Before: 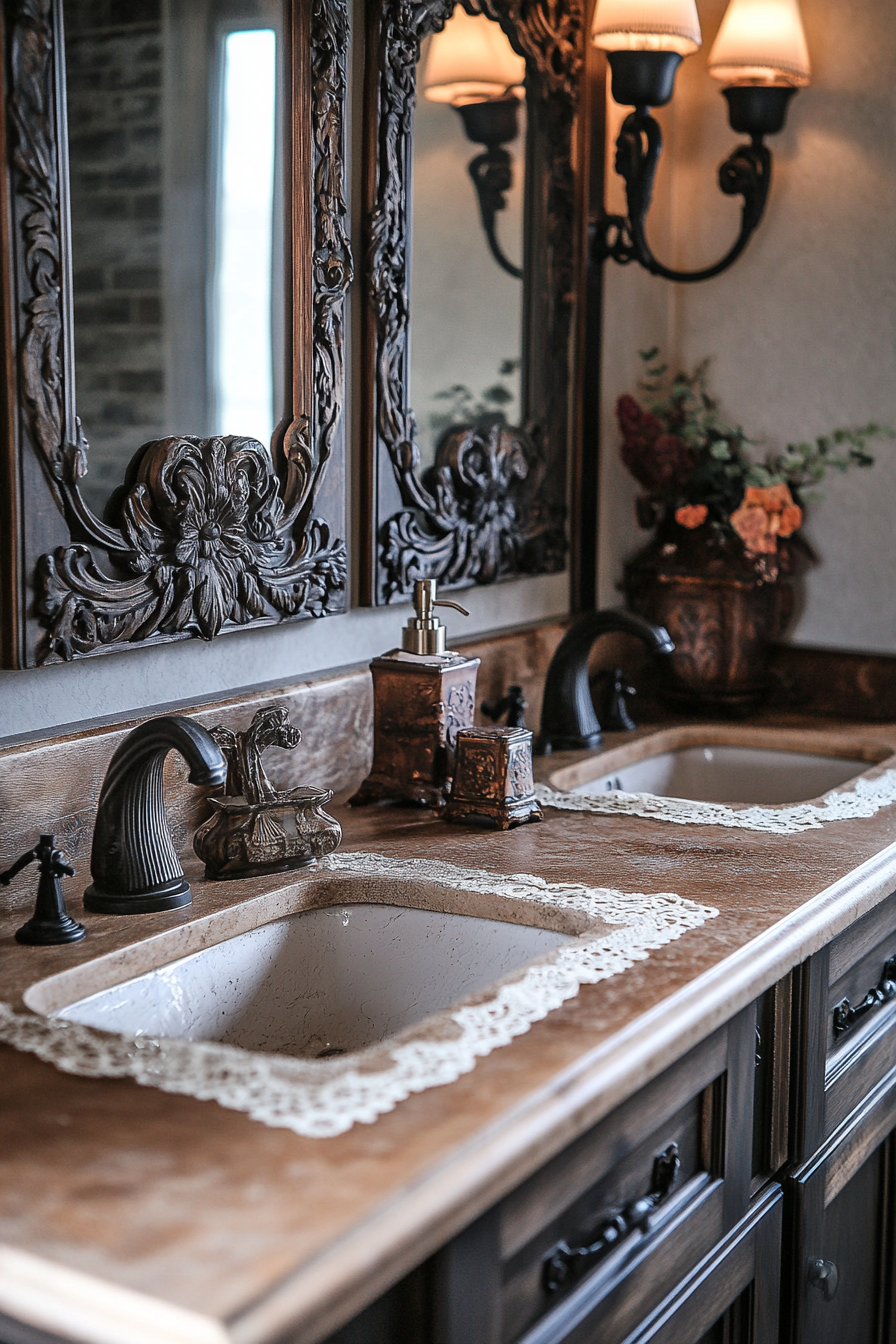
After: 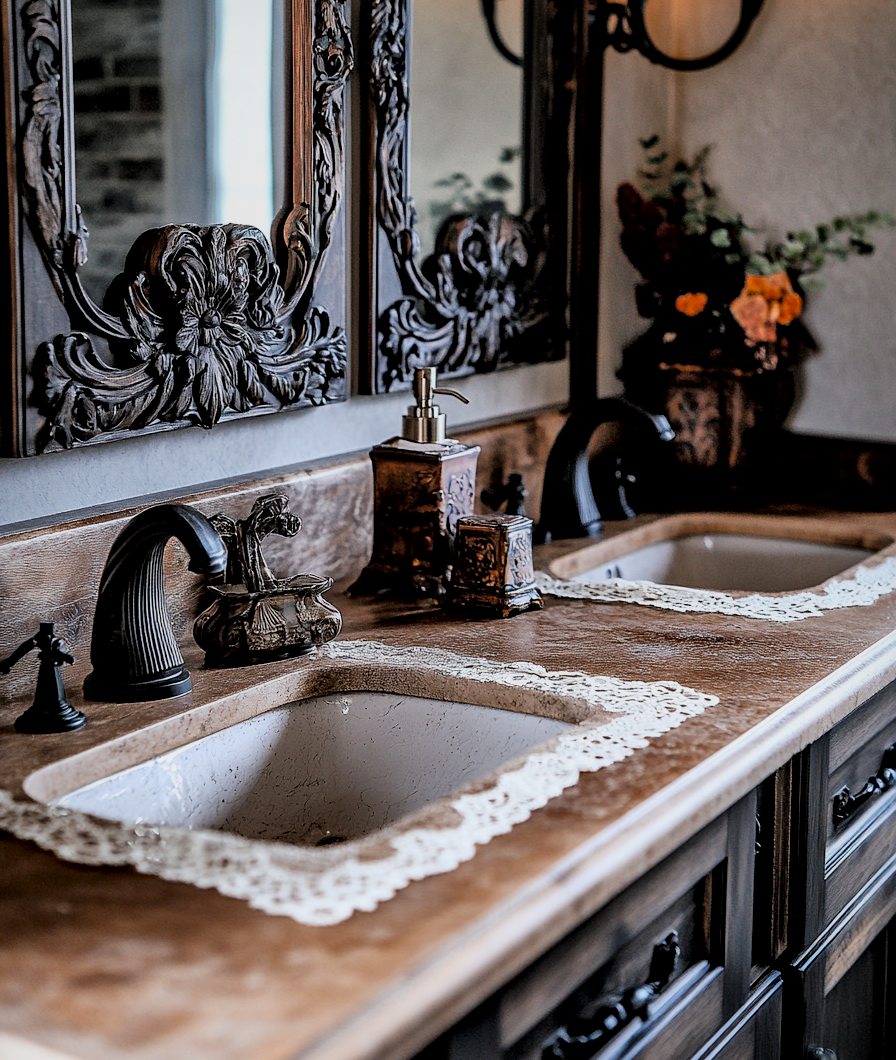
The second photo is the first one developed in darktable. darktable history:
crop and rotate: top 15.783%, bottom 5.335%
local contrast: mode bilateral grid, contrast 20, coarseness 50, detail 178%, midtone range 0.2
filmic rgb: black relative exposure -7.58 EV, white relative exposure 4.63 EV, target black luminance 0%, hardness 3.53, latitude 50.31%, contrast 1.036, highlights saturation mix 9.15%, shadows ↔ highlights balance -0.179%, color science v5 (2021), contrast in shadows safe, contrast in highlights safe
